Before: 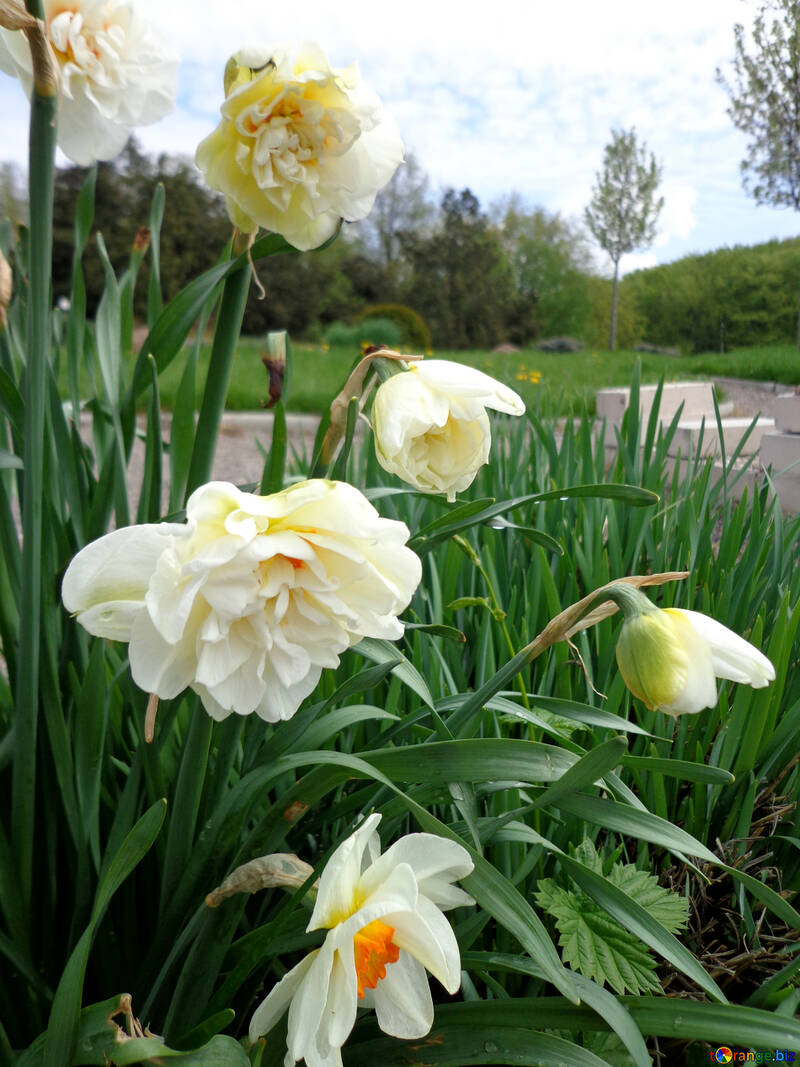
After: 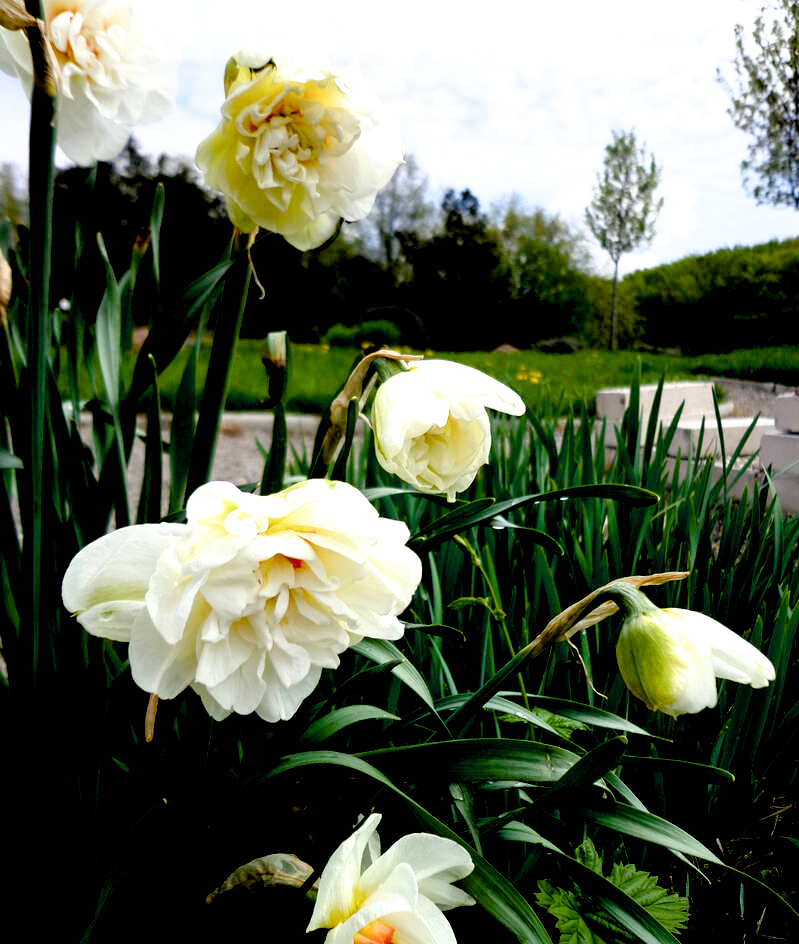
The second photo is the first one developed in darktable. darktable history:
local contrast: mode bilateral grid, contrast 20, coarseness 50, detail 103%, midtone range 0.2
color balance rgb: perceptual saturation grading › global saturation 25.307%, perceptual saturation grading › highlights -28.854%, perceptual saturation grading › shadows 32.85%
filmic rgb: black relative exposure -5.6 EV, white relative exposure 2.49 EV, threshold 5.97 EV, target black luminance 0%, hardness 4.51, latitude 67.22%, contrast 1.455, shadows ↔ highlights balance -3.98%, color science v6 (2022), enable highlight reconstruction true
crop and rotate: top 0%, bottom 11.472%
exposure: black level correction 0.057, compensate highlight preservation false
